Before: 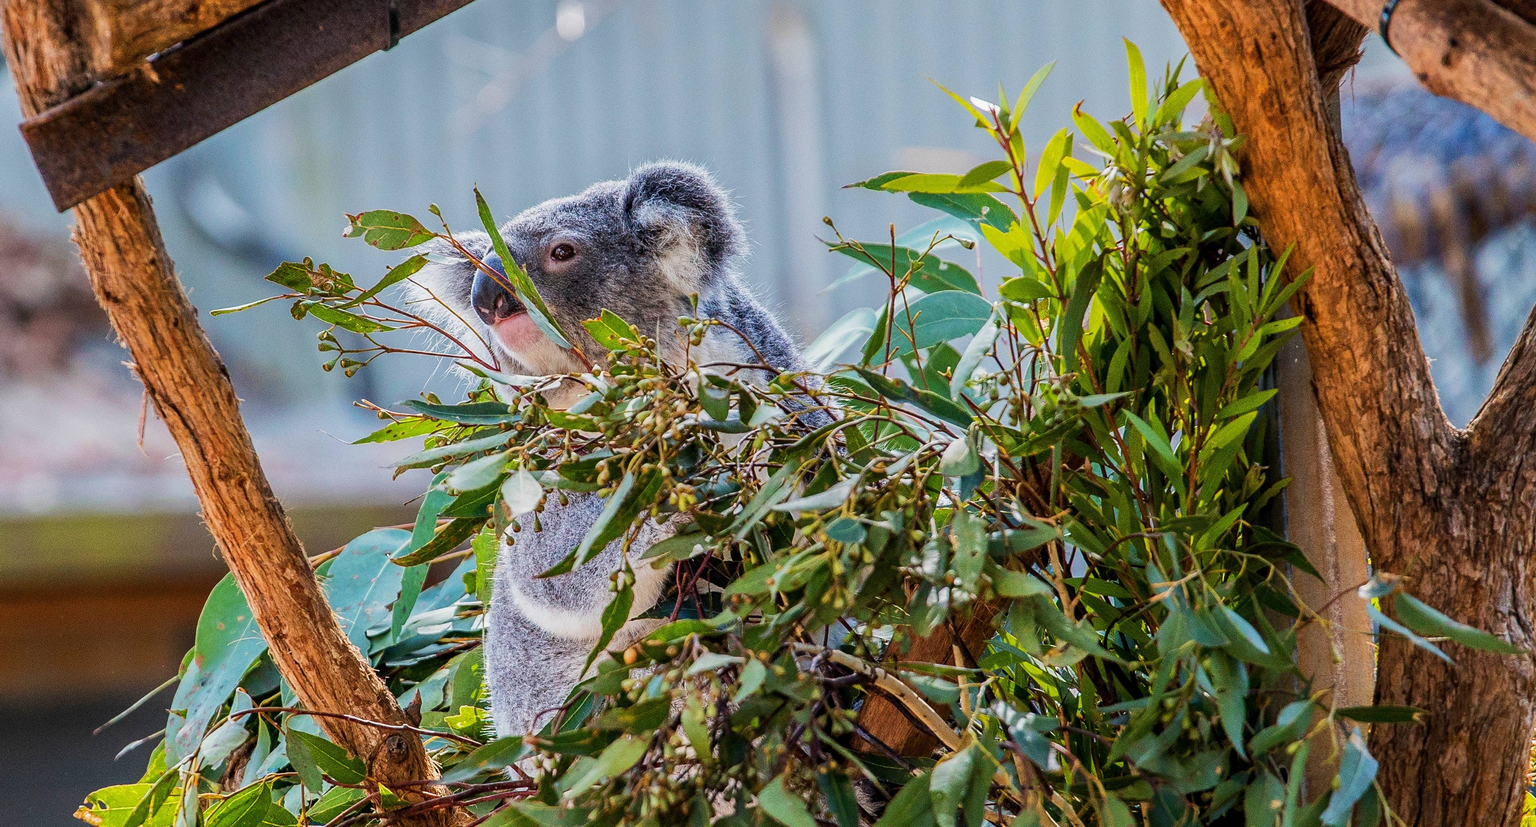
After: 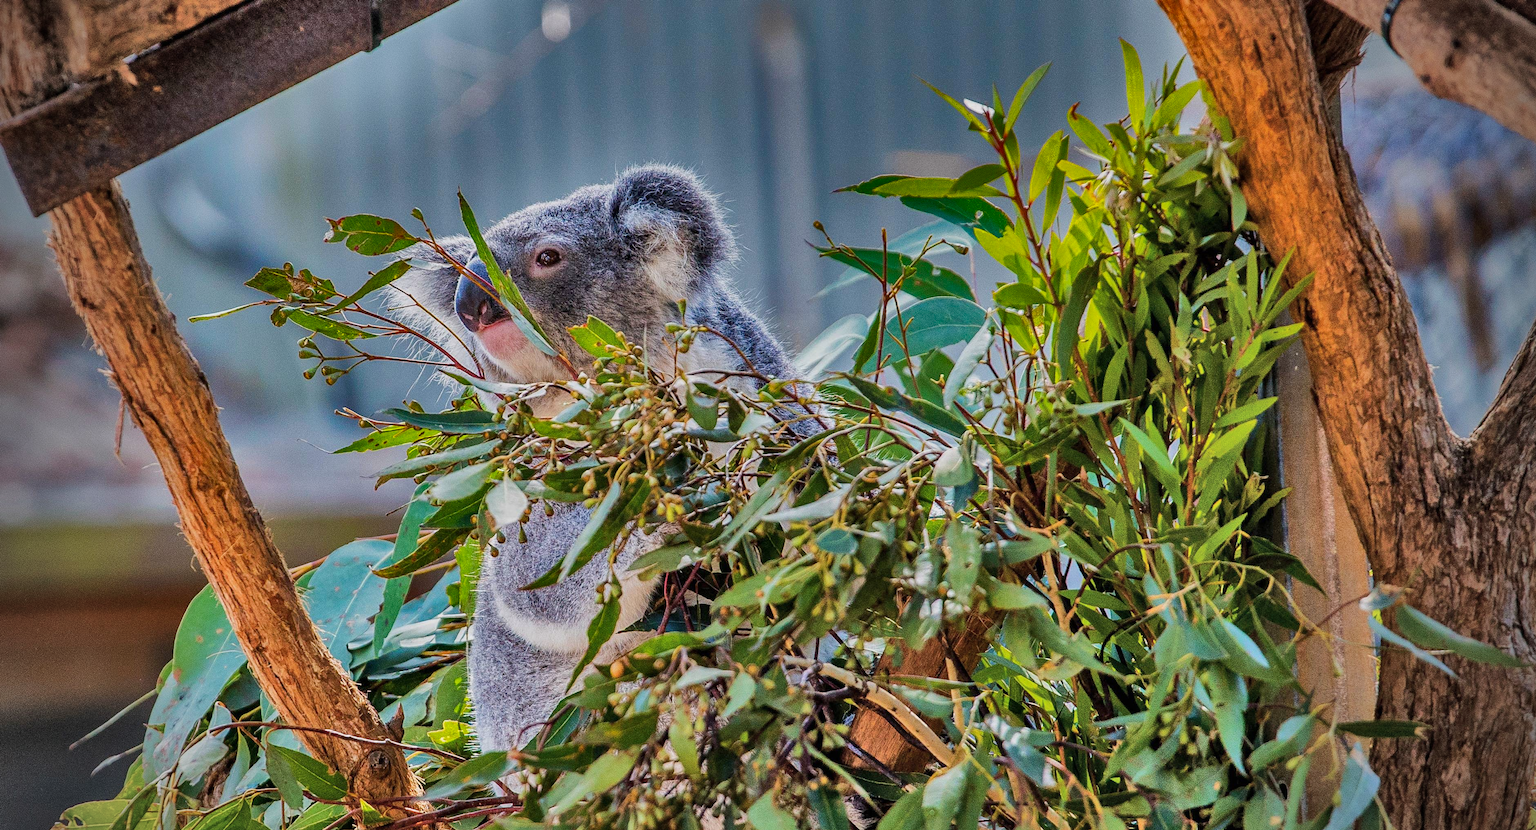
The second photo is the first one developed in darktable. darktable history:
color balance rgb: highlights gain › chroma 0.189%, highlights gain › hue 330.82°, linear chroma grading › global chroma 3.864%, perceptual saturation grading › global saturation -2.504%, perceptual saturation grading › shadows -2.341%, perceptual brilliance grading › mid-tones 10.729%, perceptual brilliance grading › shadows 15.824%, saturation formula JzAzBz (2021)
crop: left 1.67%, right 0.271%, bottom 1.589%
vignetting: fall-off start 74.02%, brightness -0.832
shadows and highlights: radius 124.64, shadows 99.42, white point adjustment -3.13, highlights -99.34, highlights color adjustment 78.73%, soften with gaussian
